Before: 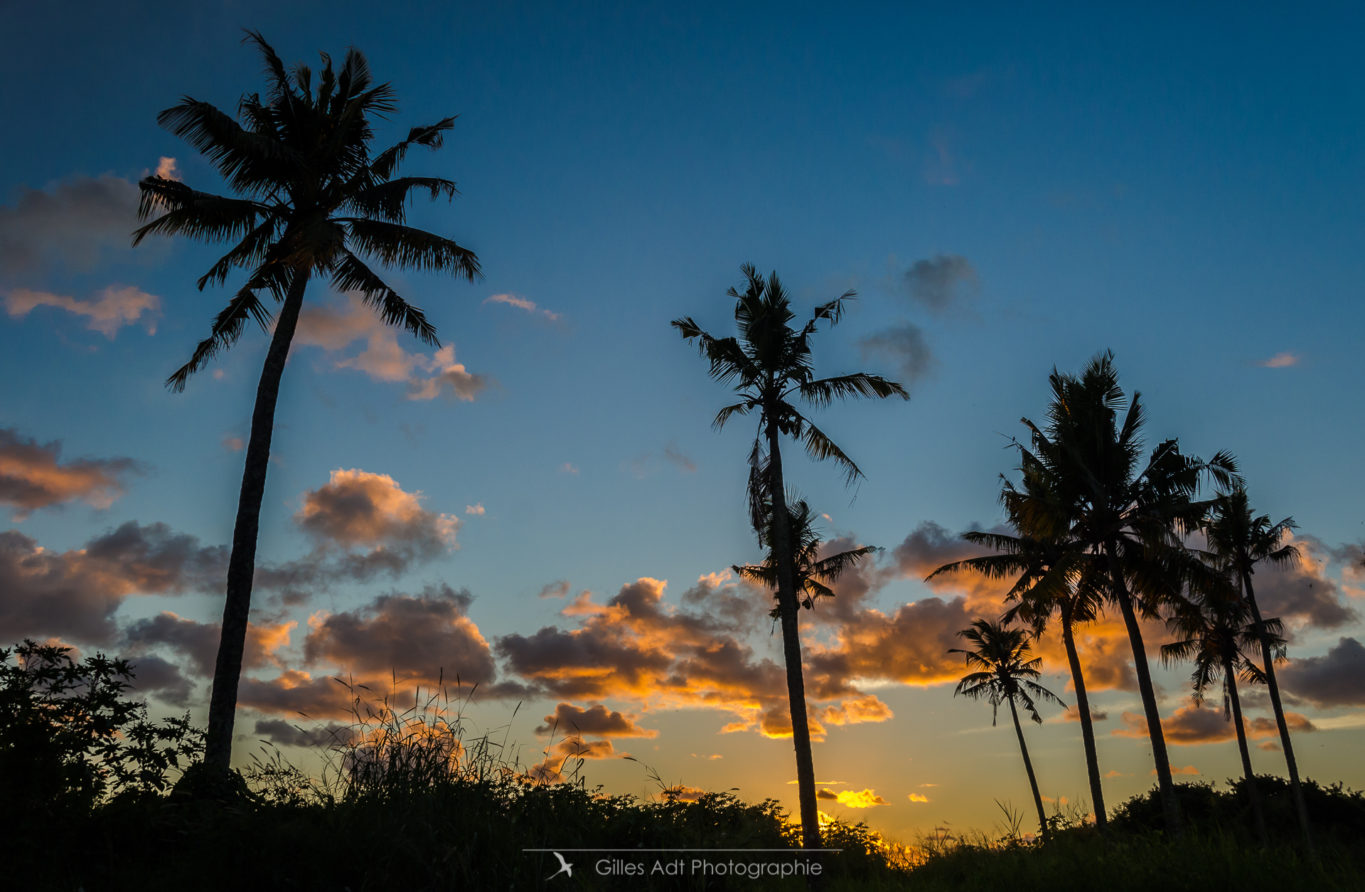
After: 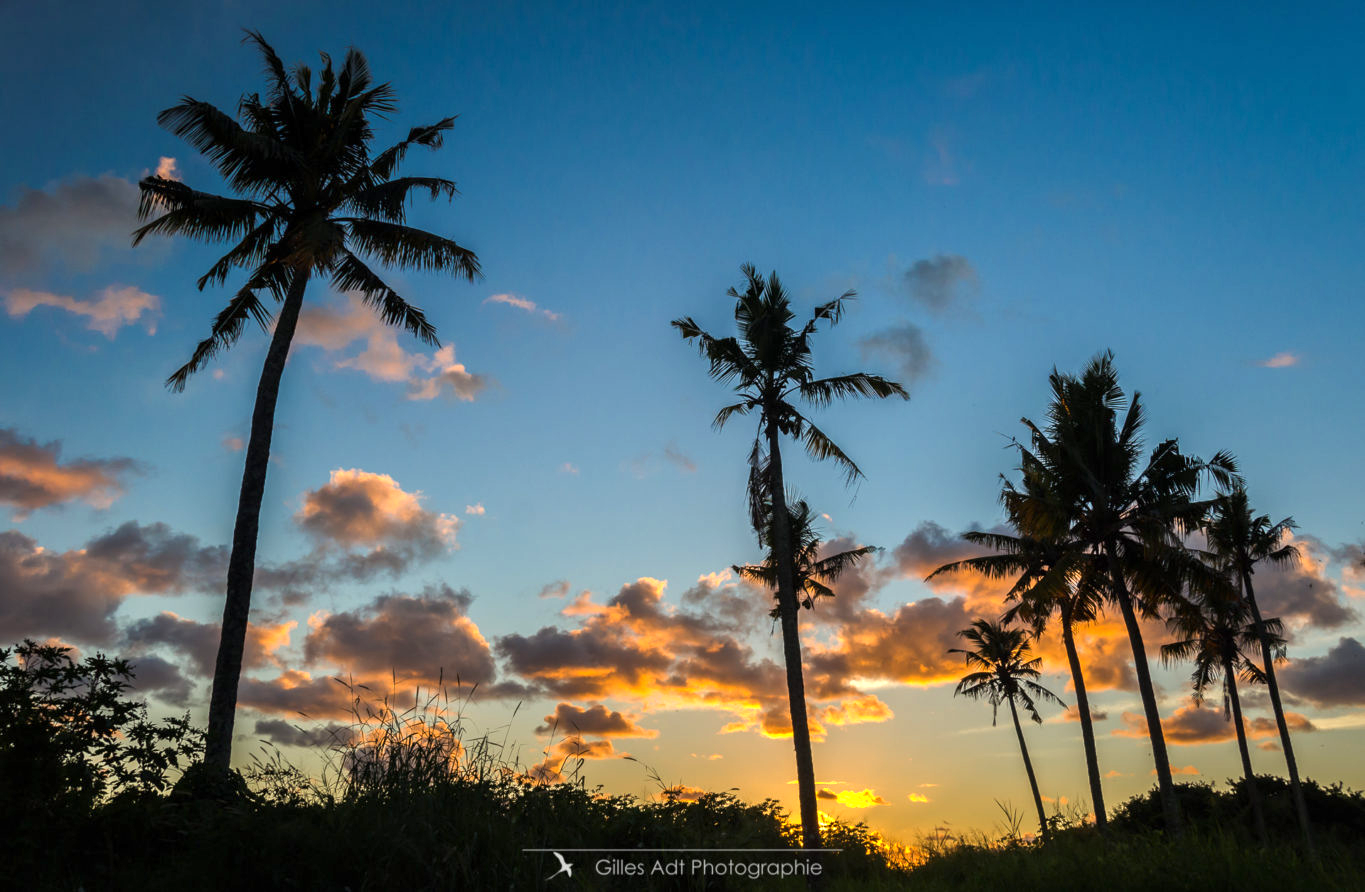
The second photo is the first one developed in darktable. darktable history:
exposure: exposure 0.721 EV, compensate highlight preservation false
